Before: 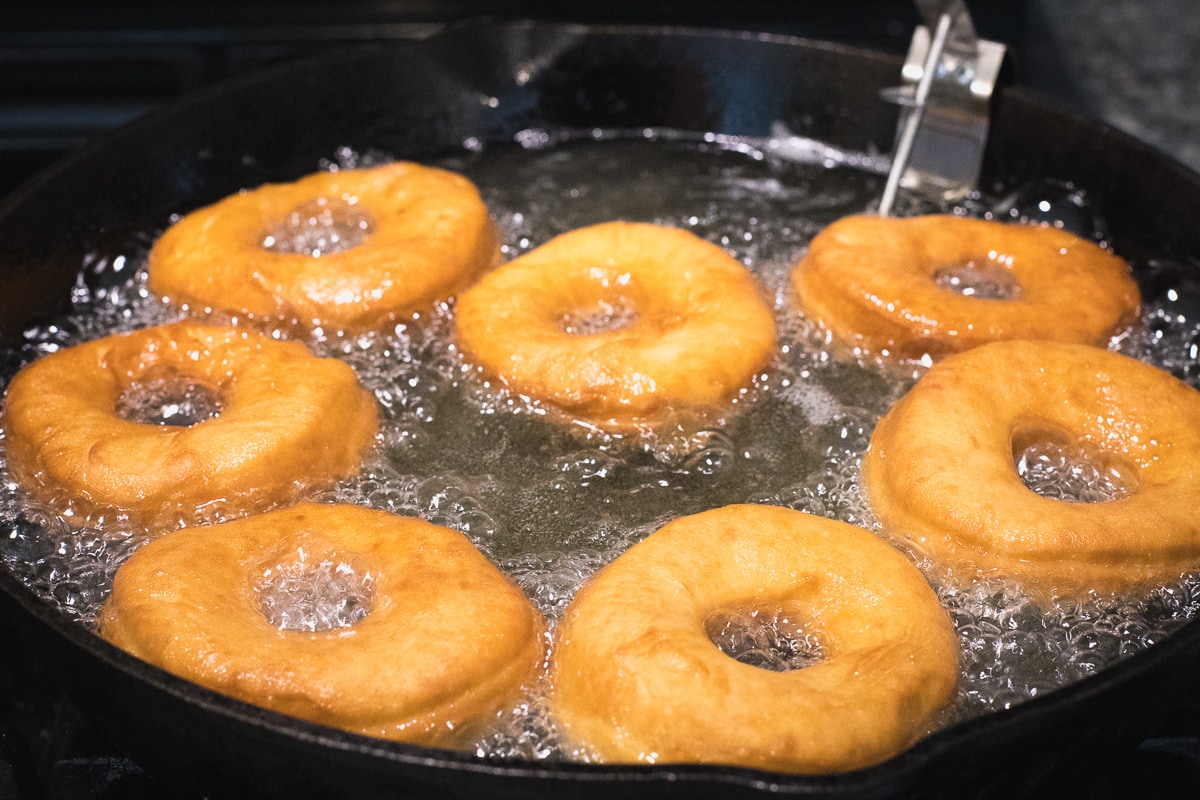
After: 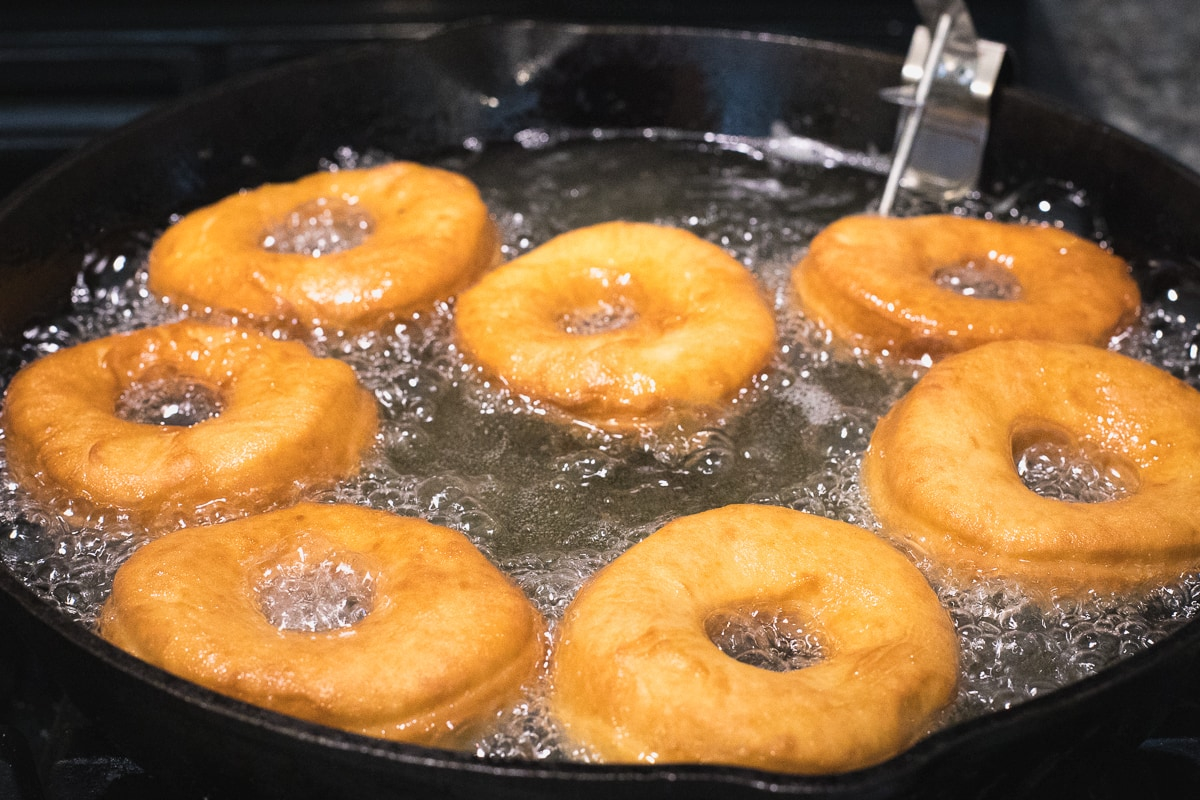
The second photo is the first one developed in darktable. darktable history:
shadows and highlights: shadows 36.21, highlights -26.98, soften with gaussian
